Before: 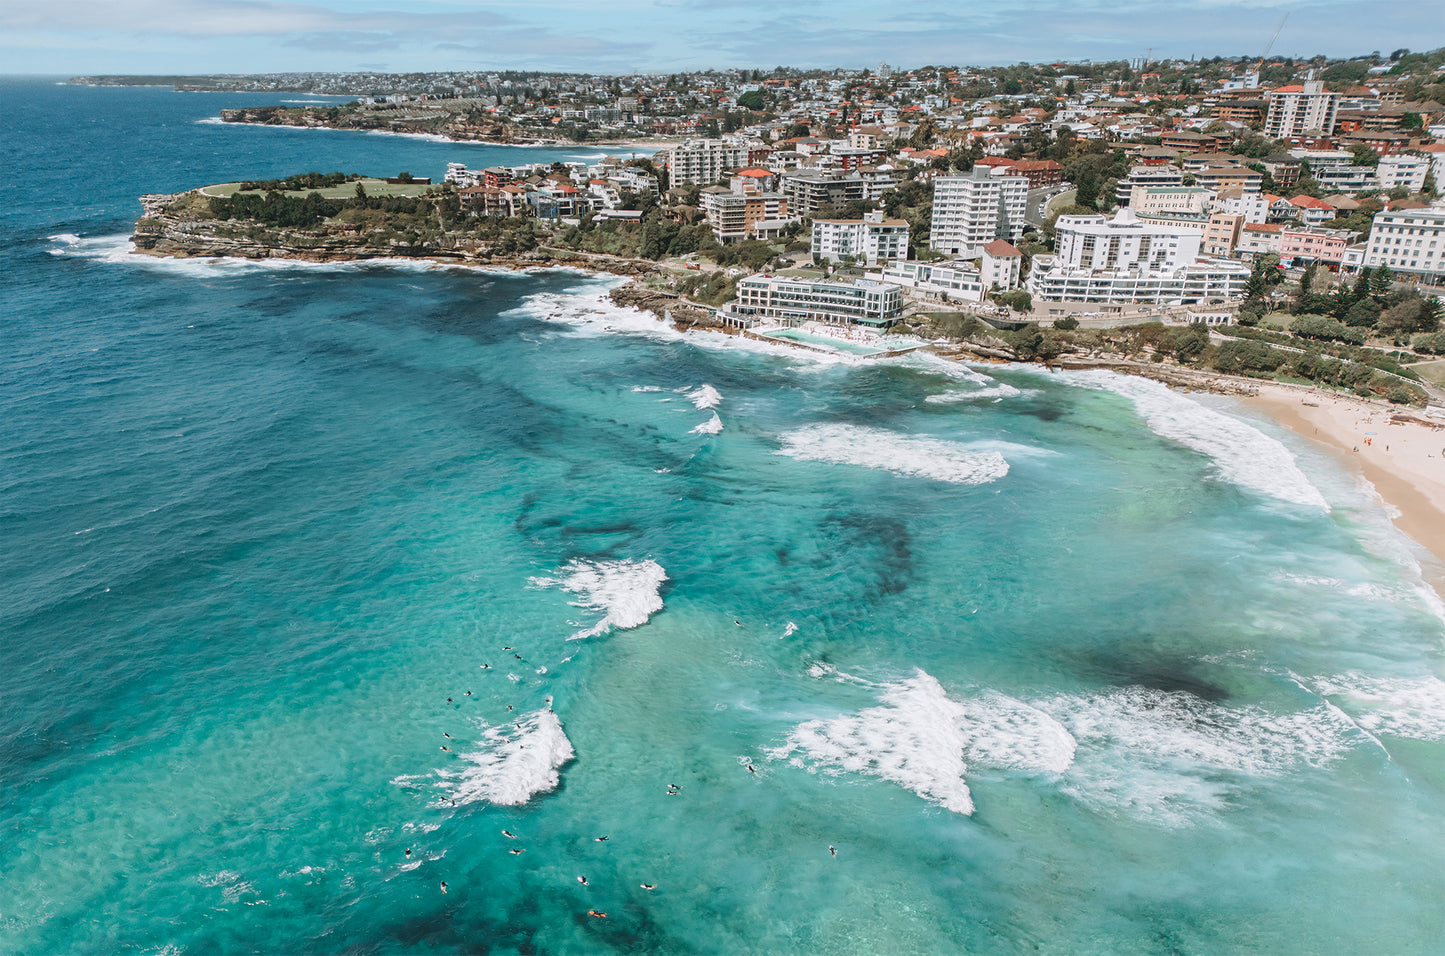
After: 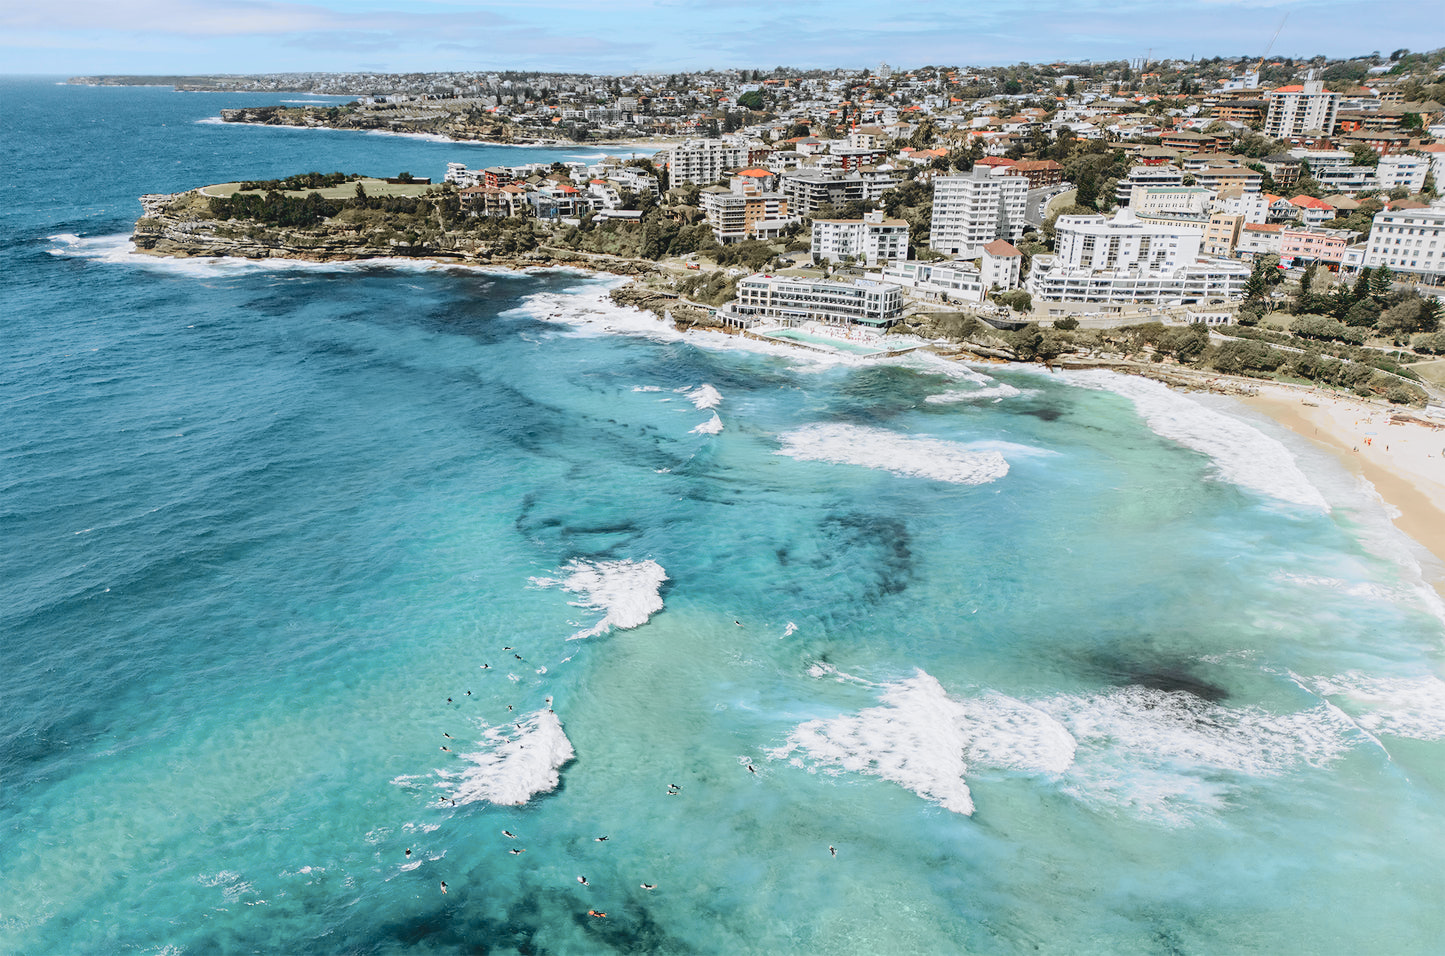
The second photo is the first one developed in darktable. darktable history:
tone curve: curves: ch0 [(0, 0.01) (0.097, 0.07) (0.204, 0.173) (0.447, 0.517) (0.539, 0.624) (0.733, 0.791) (0.879, 0.898) (1, 0.98)]; ch1 [(0, 0) (0.393, 0.415) (0.447, 0.448) (0.485, 0.494) (0.523, 0.509) (0.545, 0.541) (0.574, 0.561) (0.648, 0.674) (1, 1)]; ch2 [(0, 0) (0.369, 0.388) (0.449, 0.431) (0.499, 0.5) (0.521, 0.51) (0.53, 0.54) (0.564, 0.569) (0.674, 0.735) (1, 1)], color space Lab, independent channels, preserve colors none
